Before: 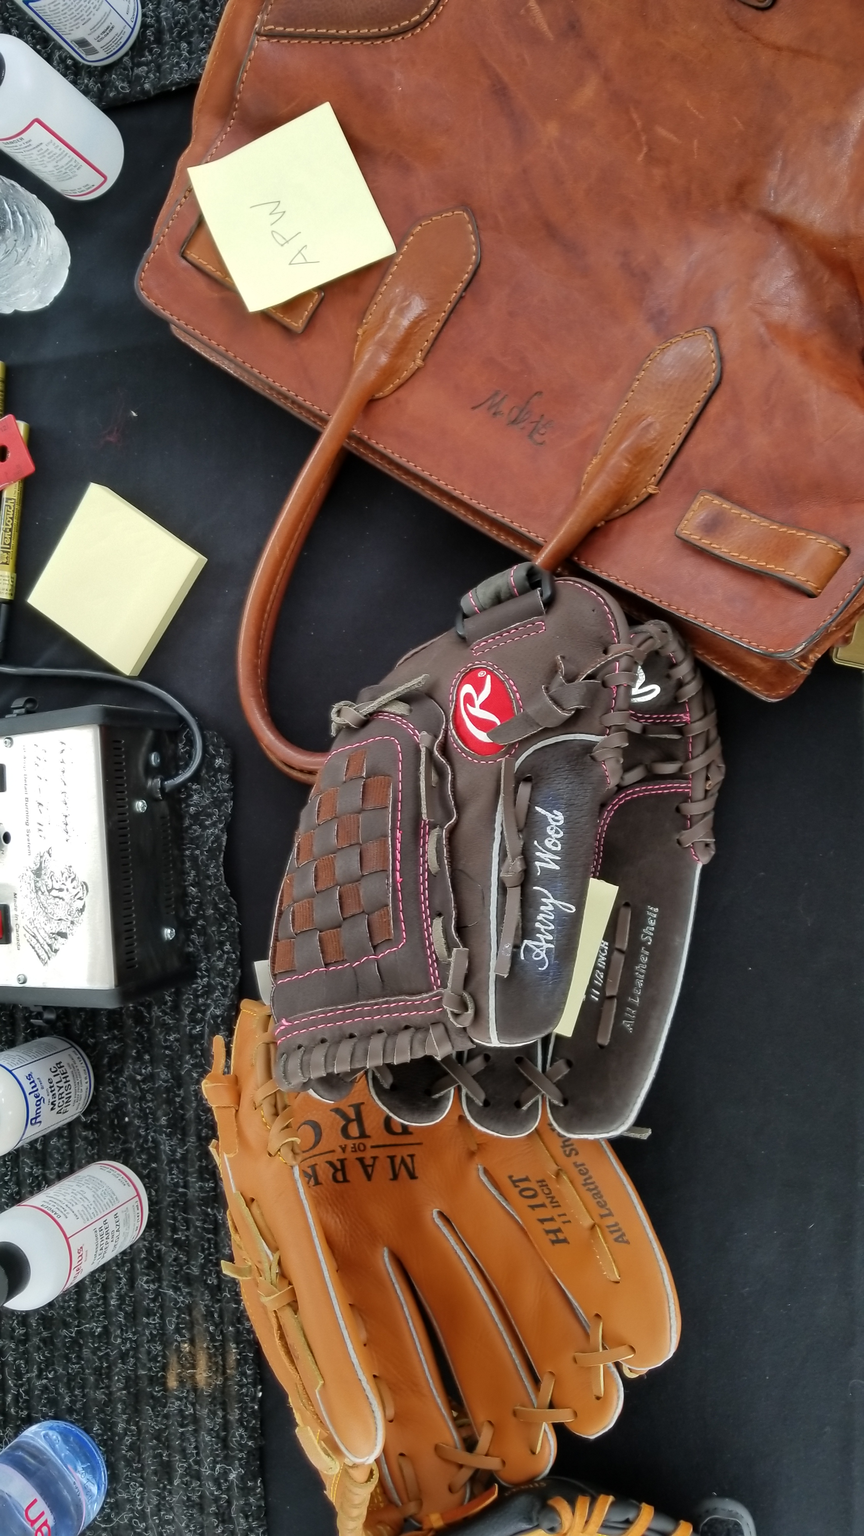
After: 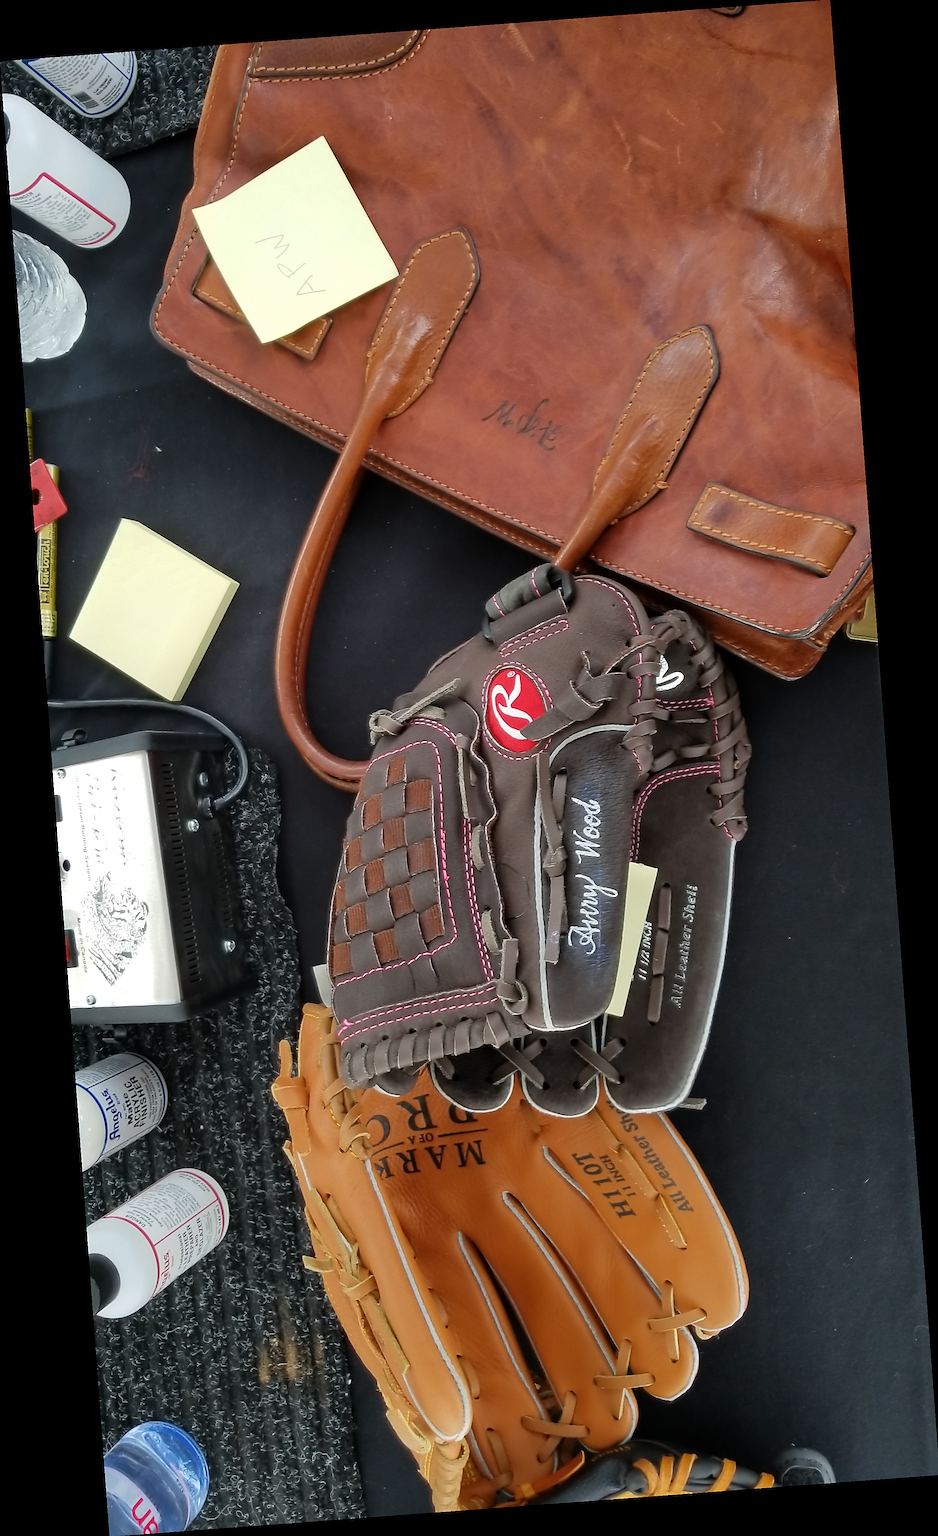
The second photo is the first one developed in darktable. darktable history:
shadows and highlights: shadows -23.08, highlights 46.15, soften with gaussian
rotate and perspective: rotation -4.25°, automatic cropping off
sharpen: on, module defaults
